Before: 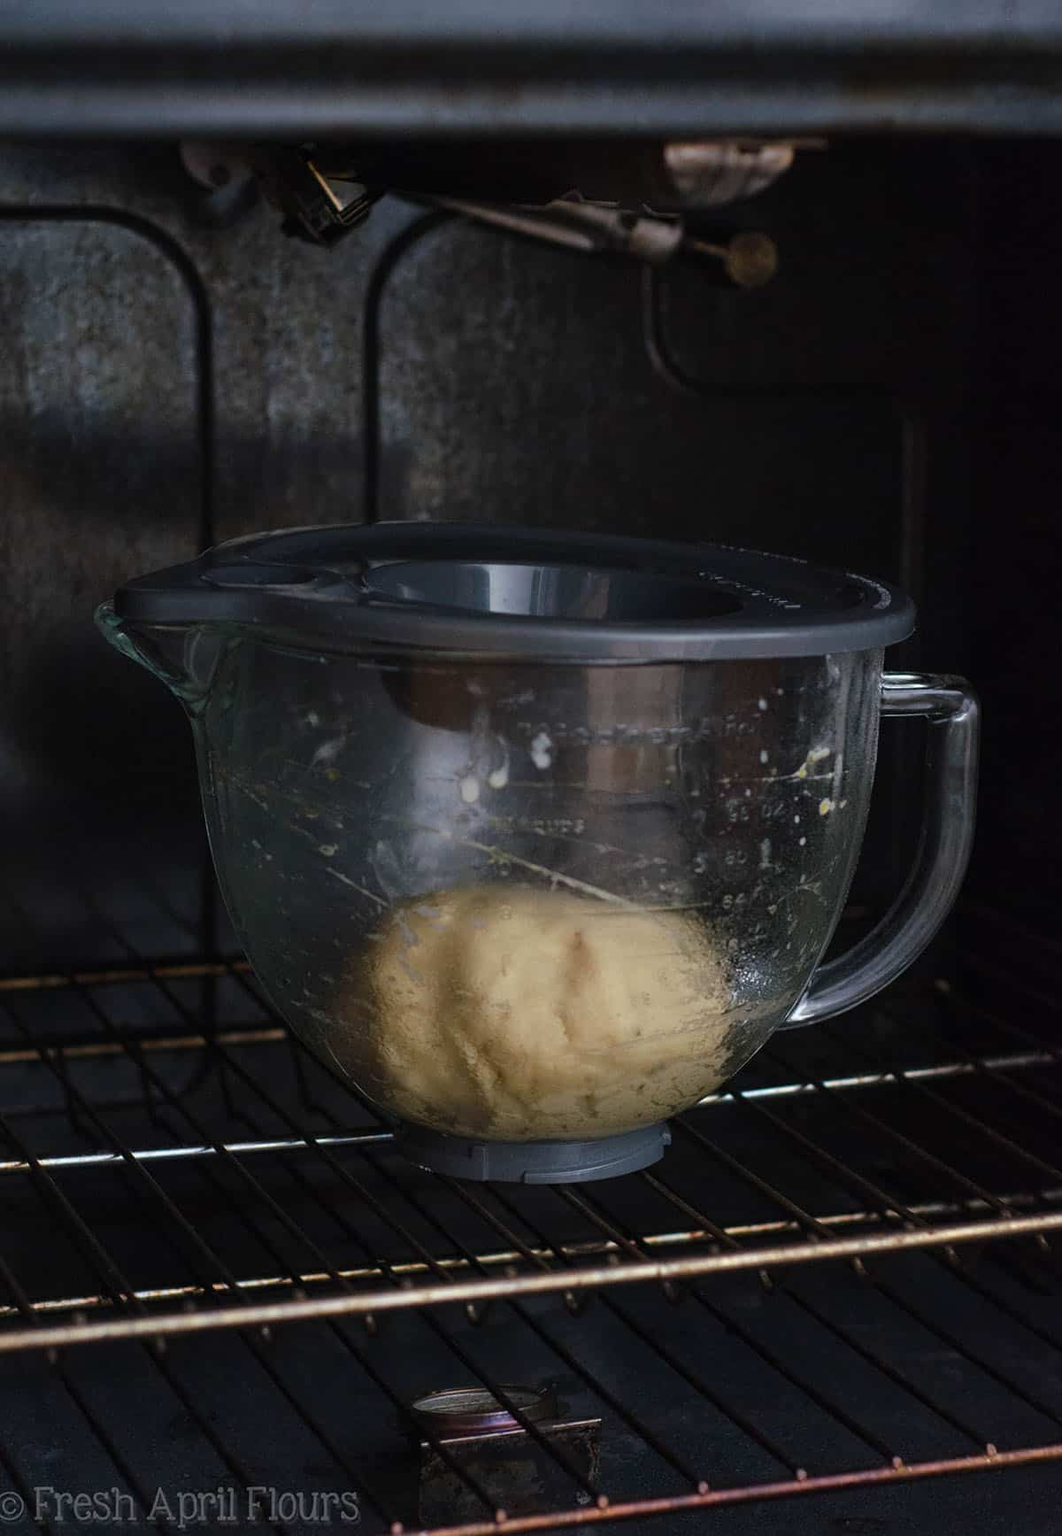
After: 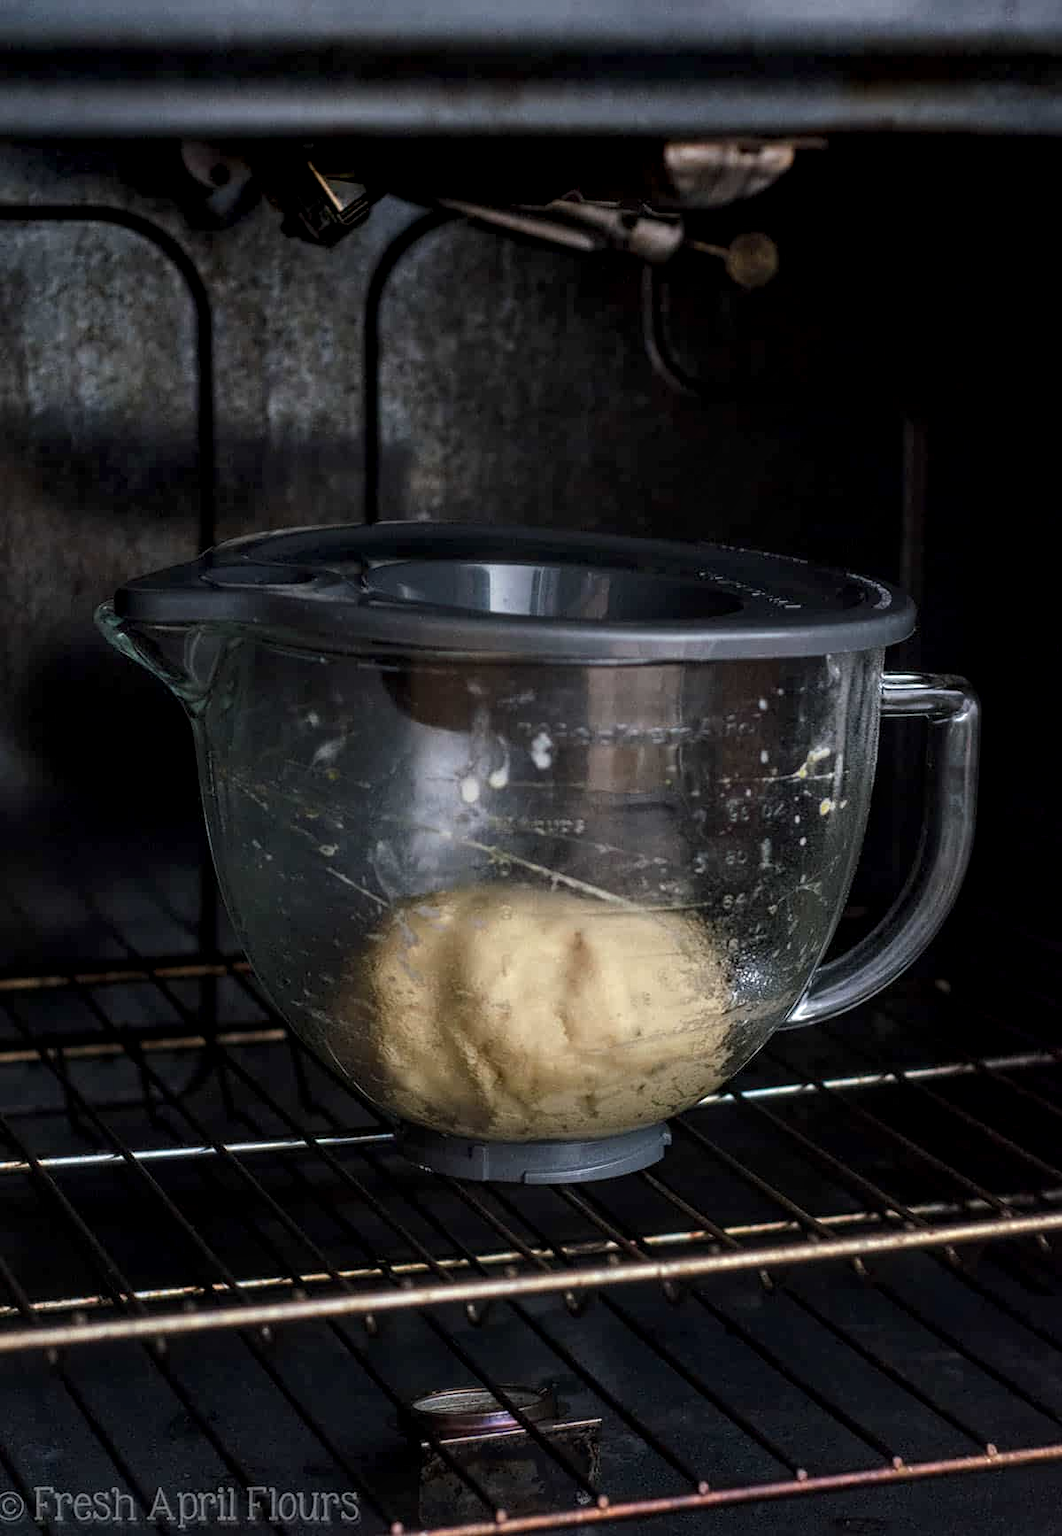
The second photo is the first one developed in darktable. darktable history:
tone equalizer: on, module defaults
local contrast: detail 153%
